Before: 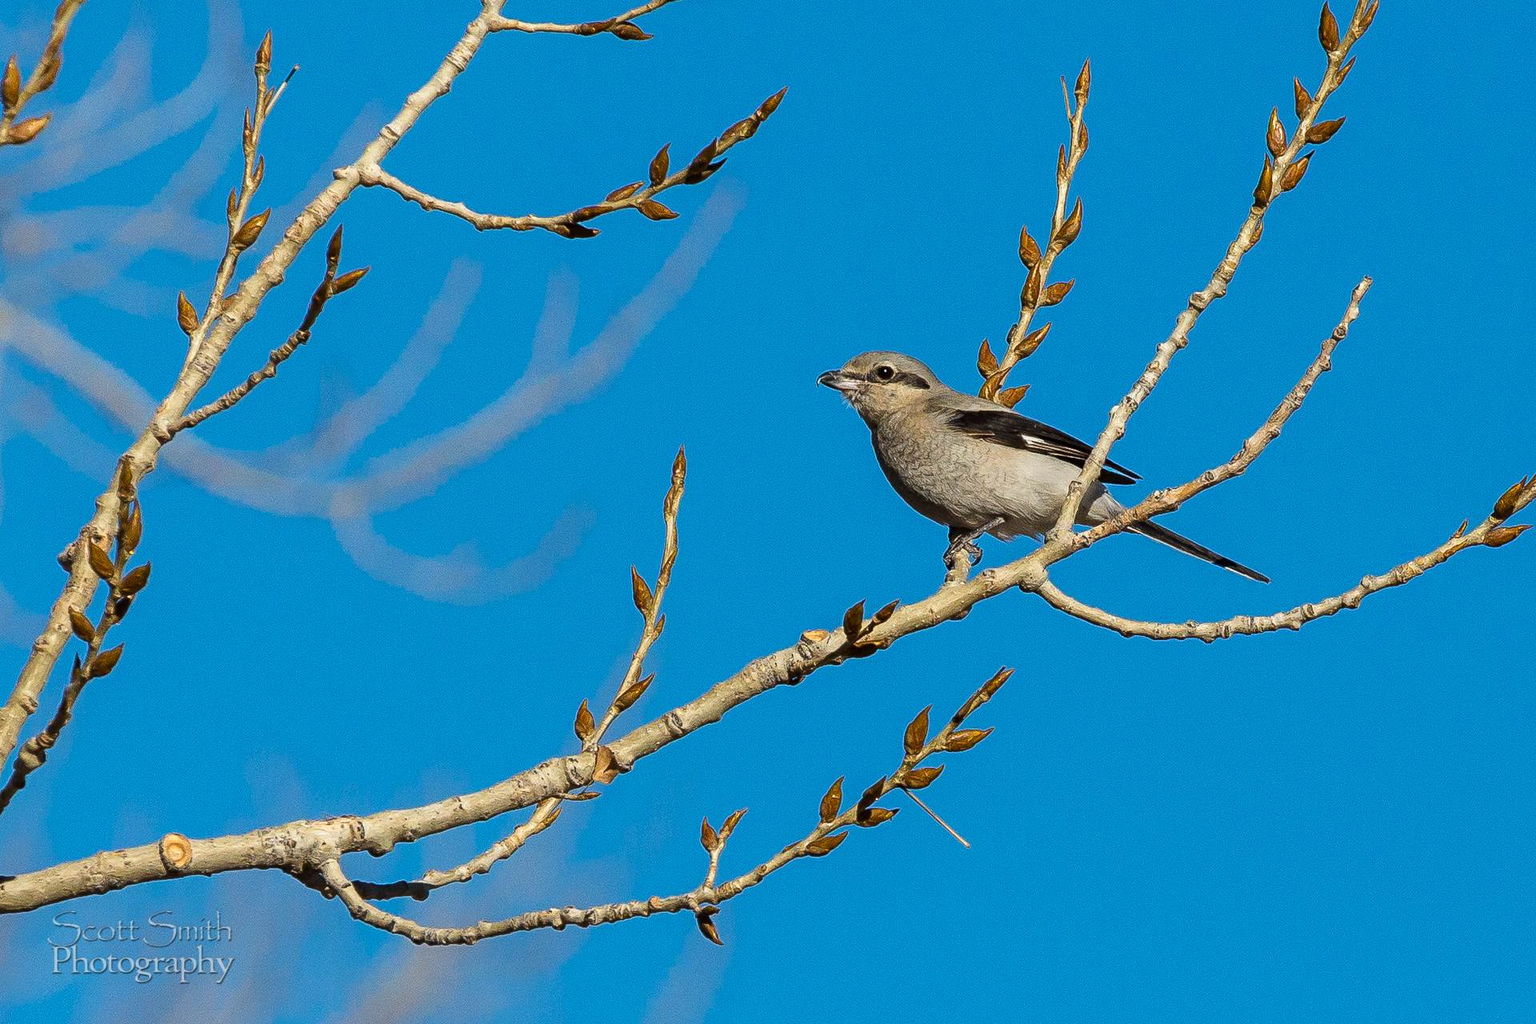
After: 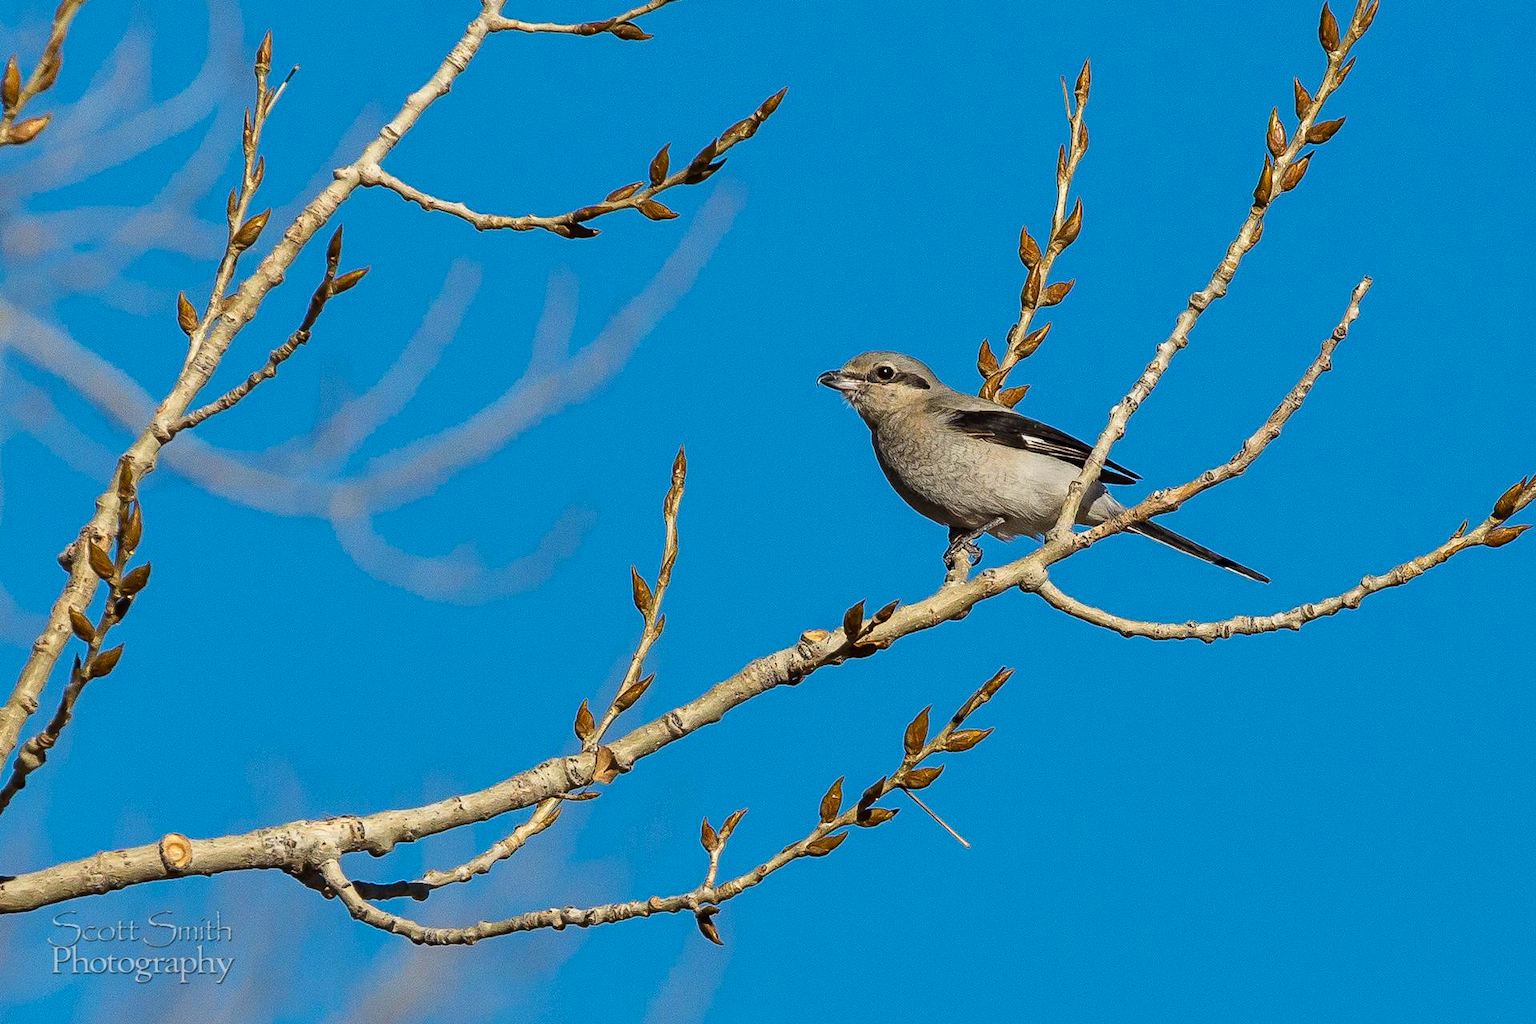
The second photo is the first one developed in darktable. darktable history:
shadows and highlights: shadows 20.84, highlights -81.32, soften with gaussian
